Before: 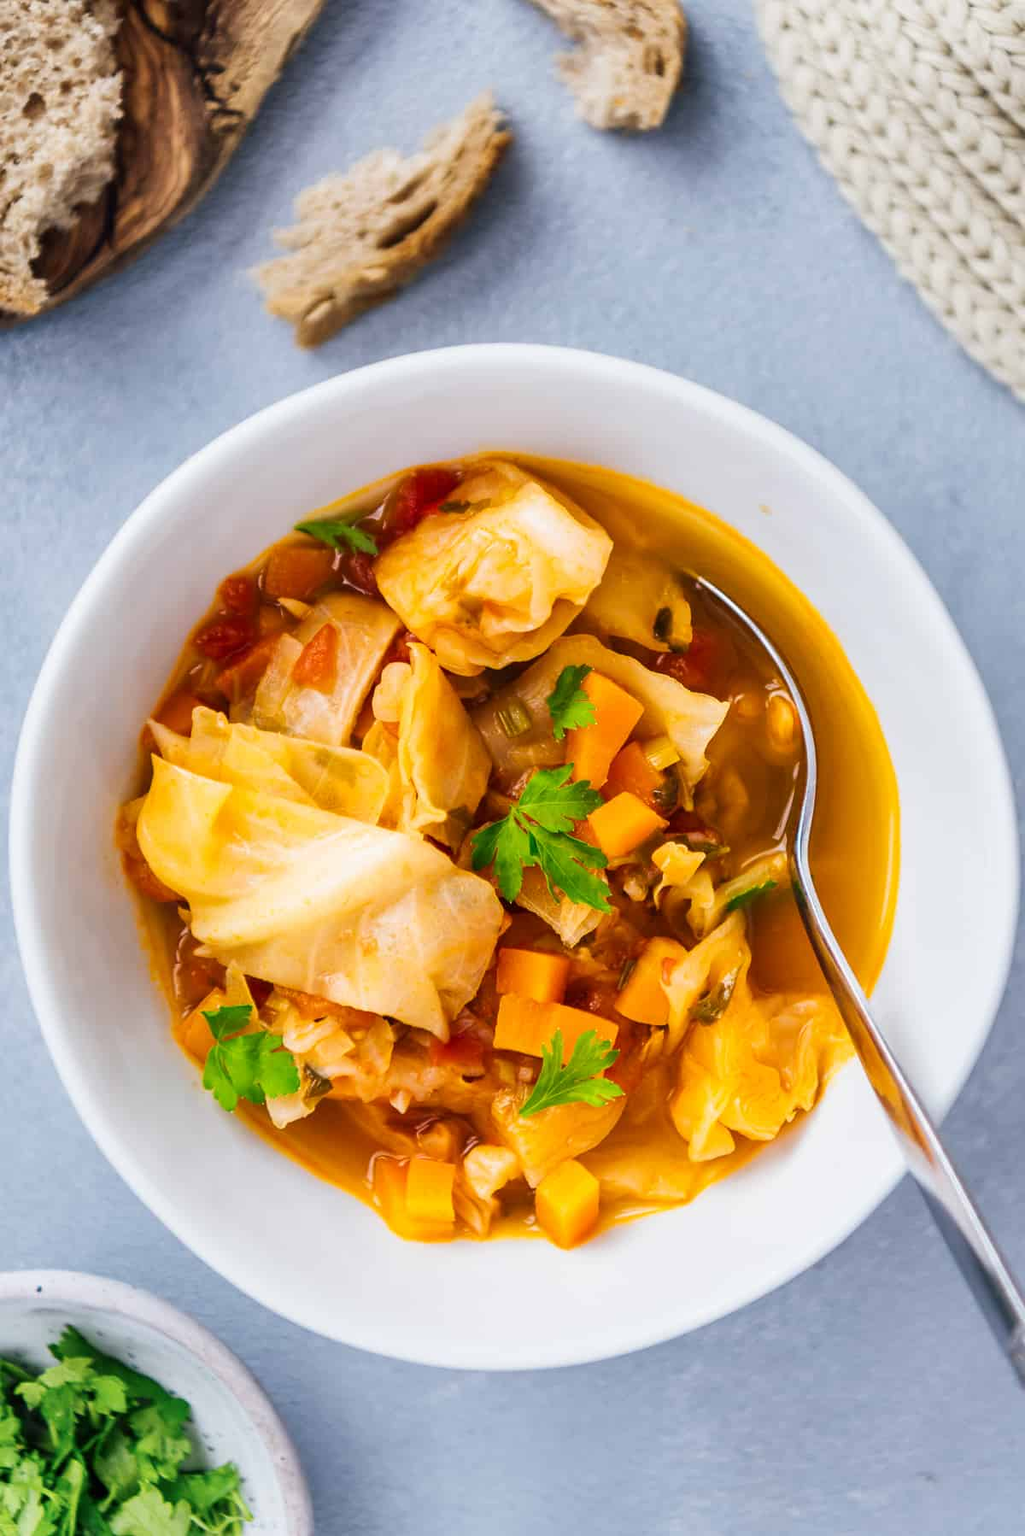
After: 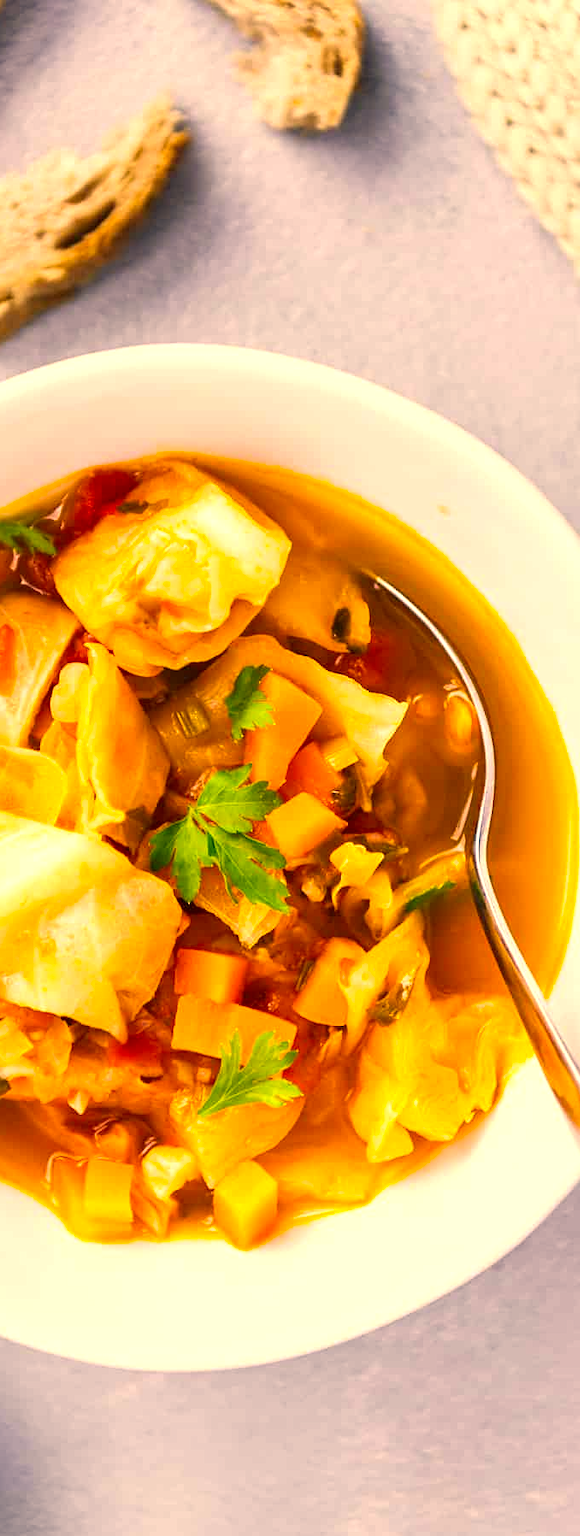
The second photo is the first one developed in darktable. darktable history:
crop: left 31.458%, top 0%, right 11.876%
color correction: highlights a* 15, highlights b* 31.55
sharpen: amount 0.2
exposure: black level correction 0.001, exposure 0.5 EV, compensate exposure bias true, compensate highlight preservation false
